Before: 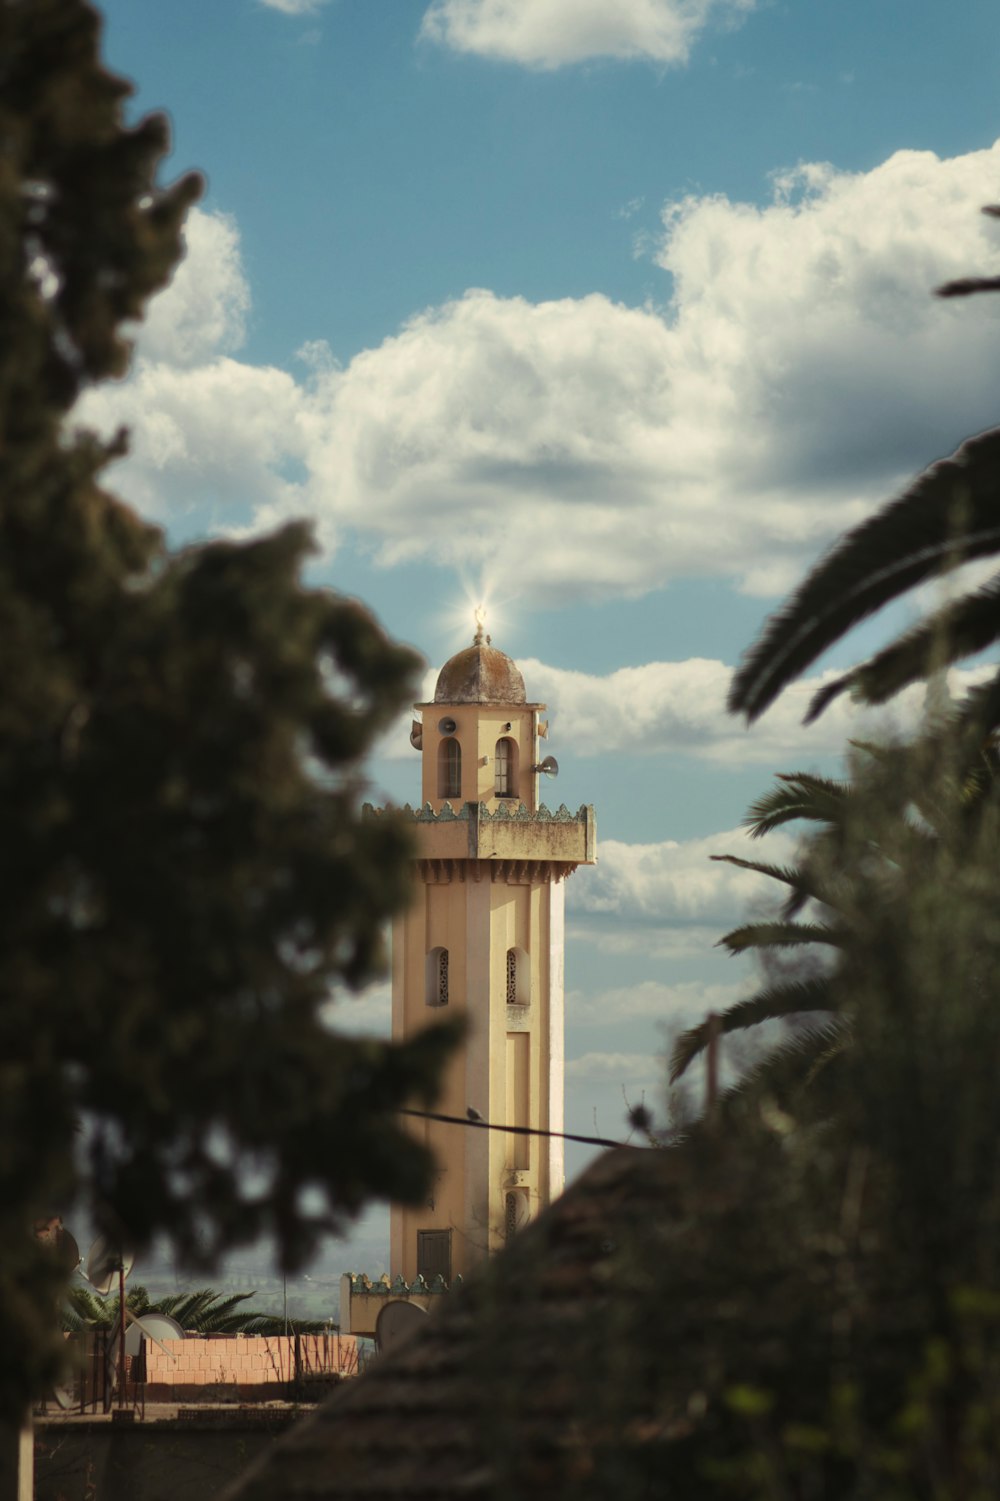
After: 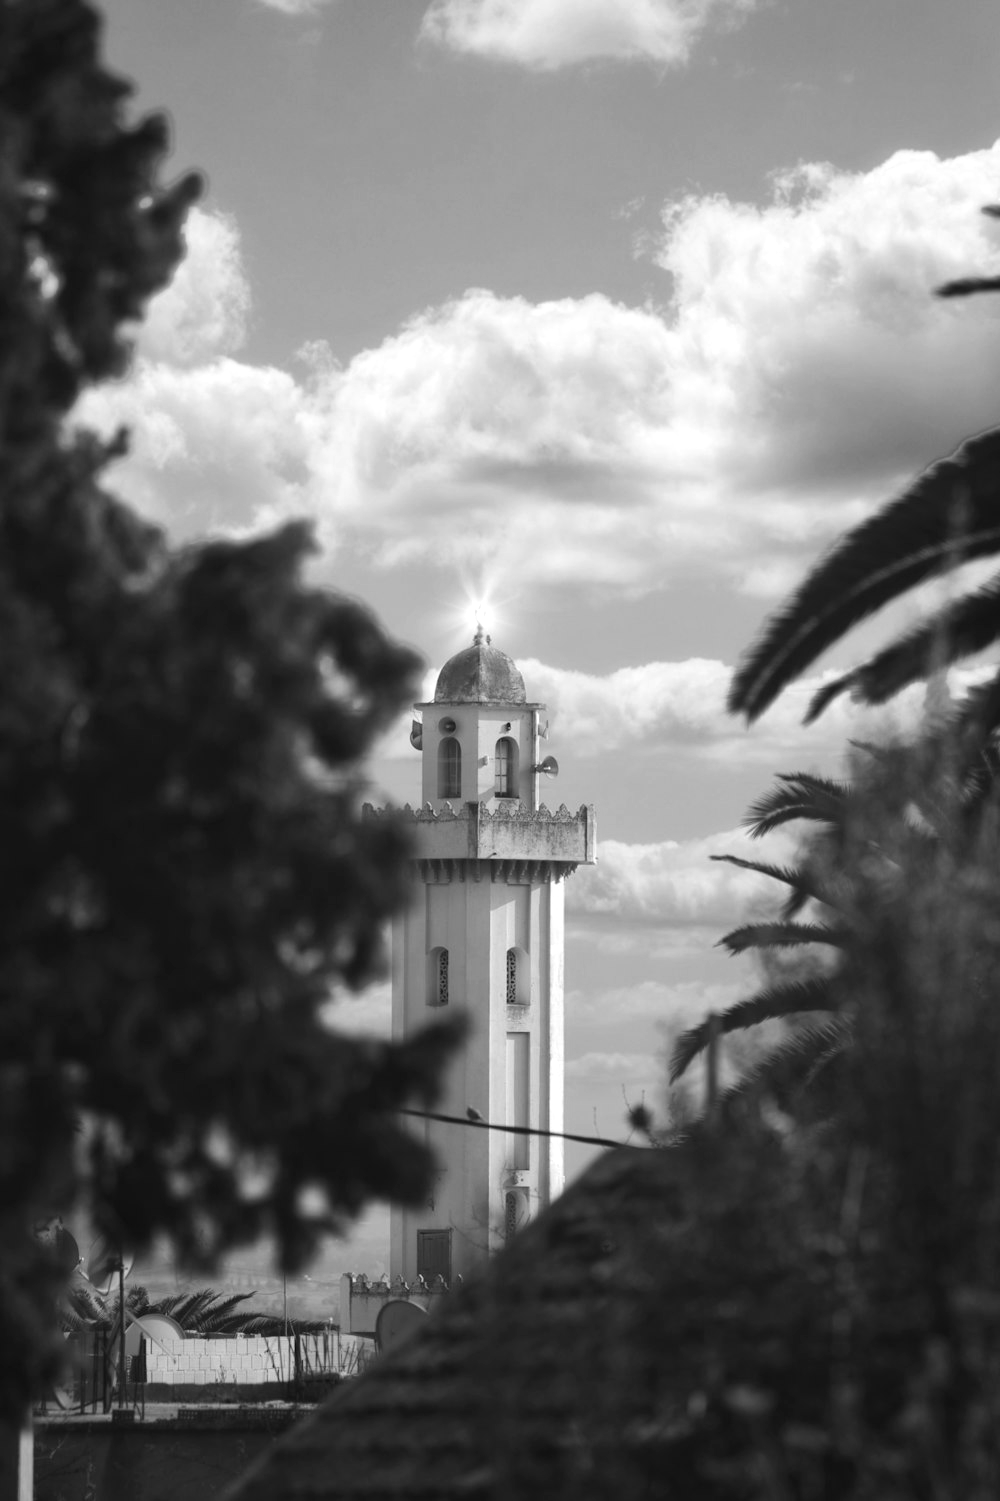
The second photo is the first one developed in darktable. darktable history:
exposure: exposure 0.375 EV, compensate highlight preservation false
monochrome: on, module defaults
